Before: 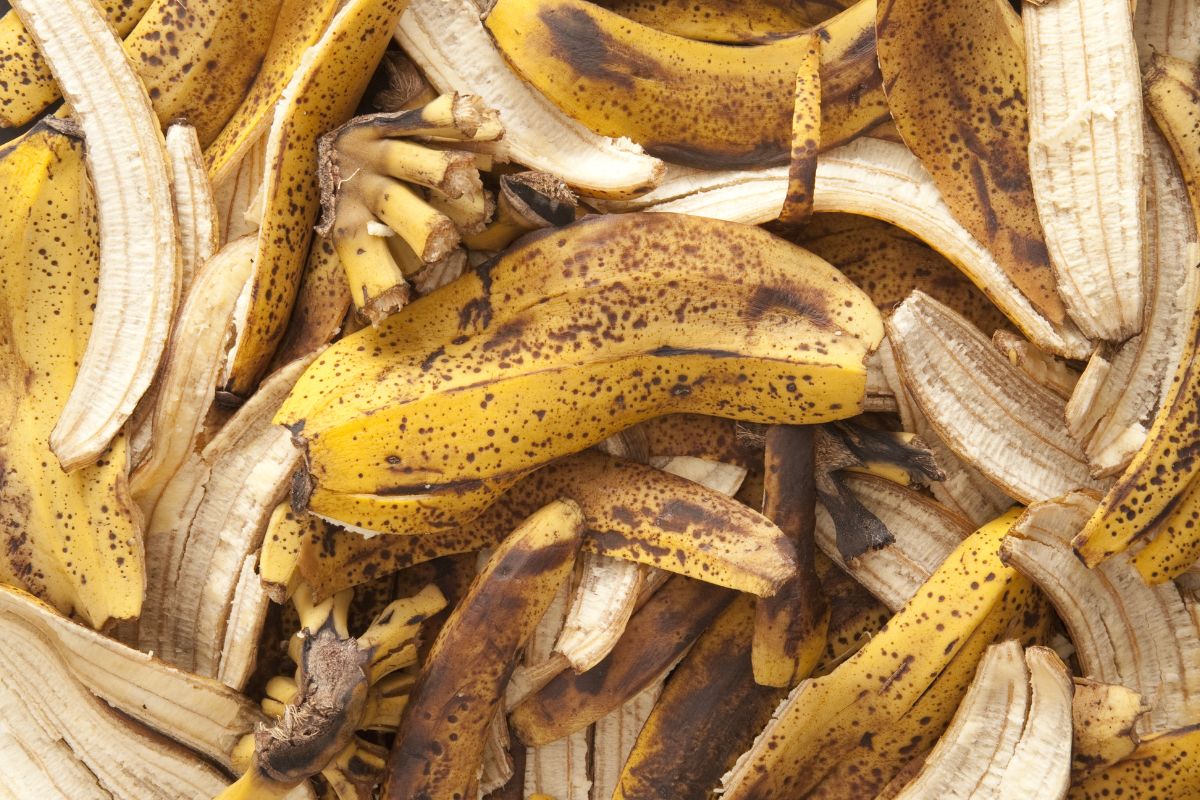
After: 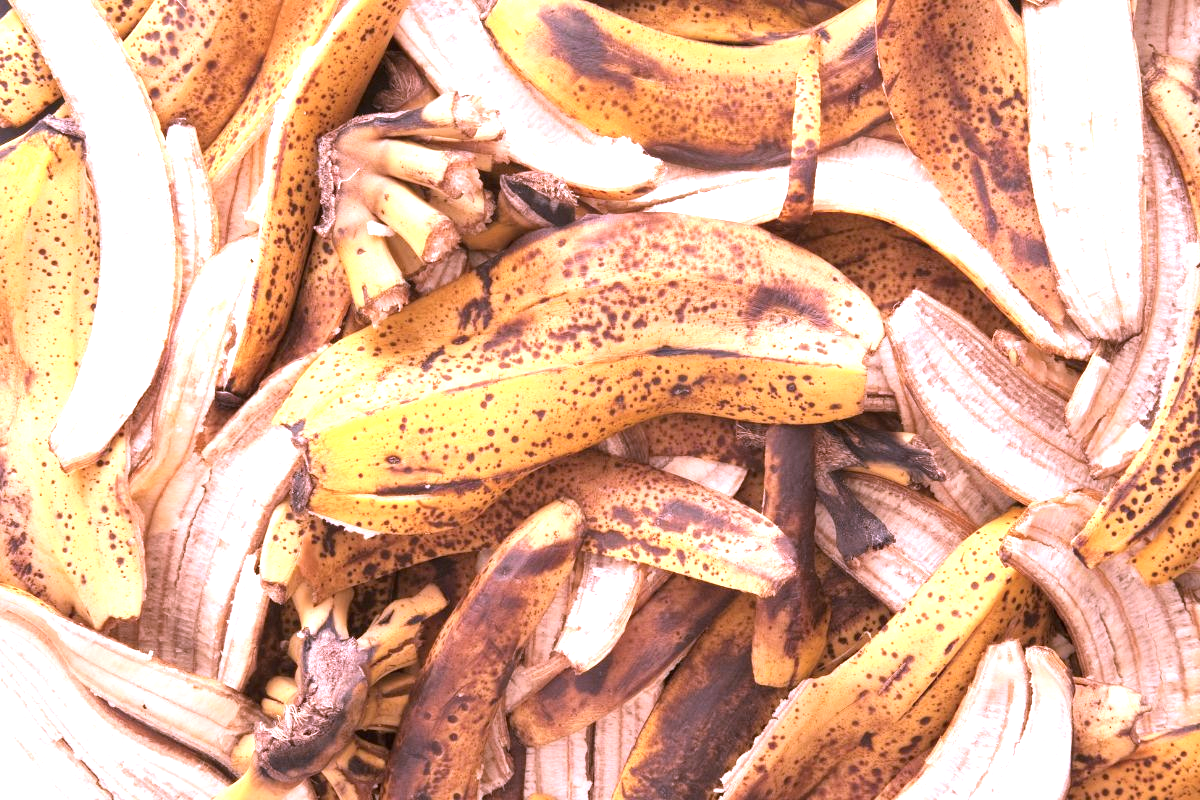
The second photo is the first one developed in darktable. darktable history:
color correction: highlights a* 15.86, highlights b* -20.18
exposure: black level correction 0.001, exposure 1.051 EV, compensate highlight preservation false
local contrast: mode bilateral grid, contrast 15, coarseness 37, detail 104%, midtone range 0.2
